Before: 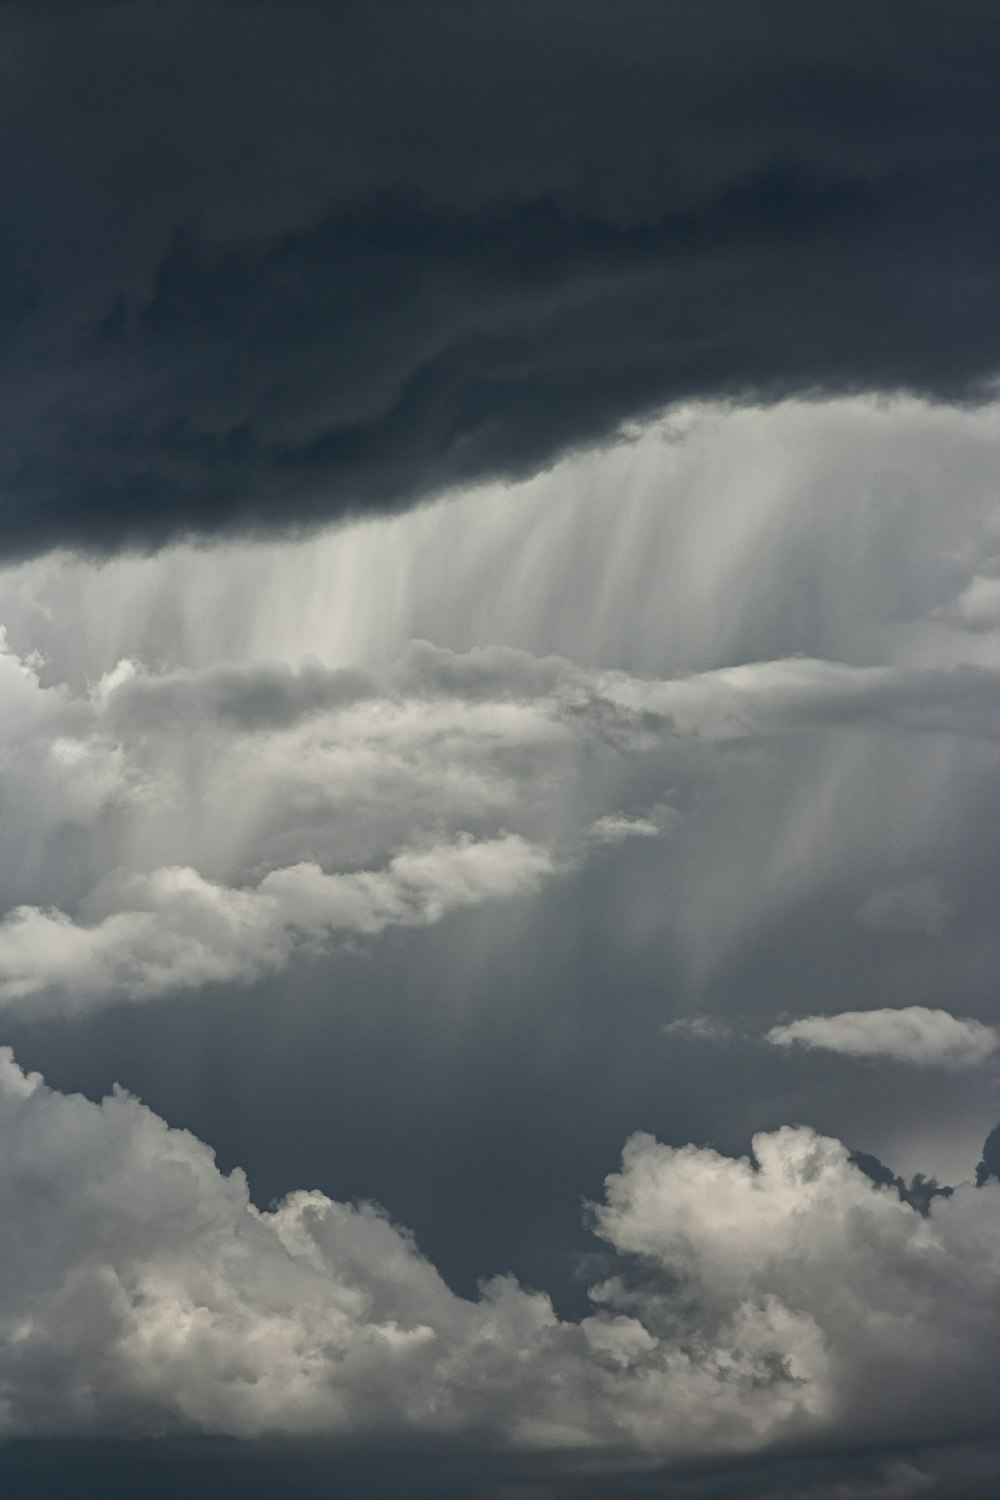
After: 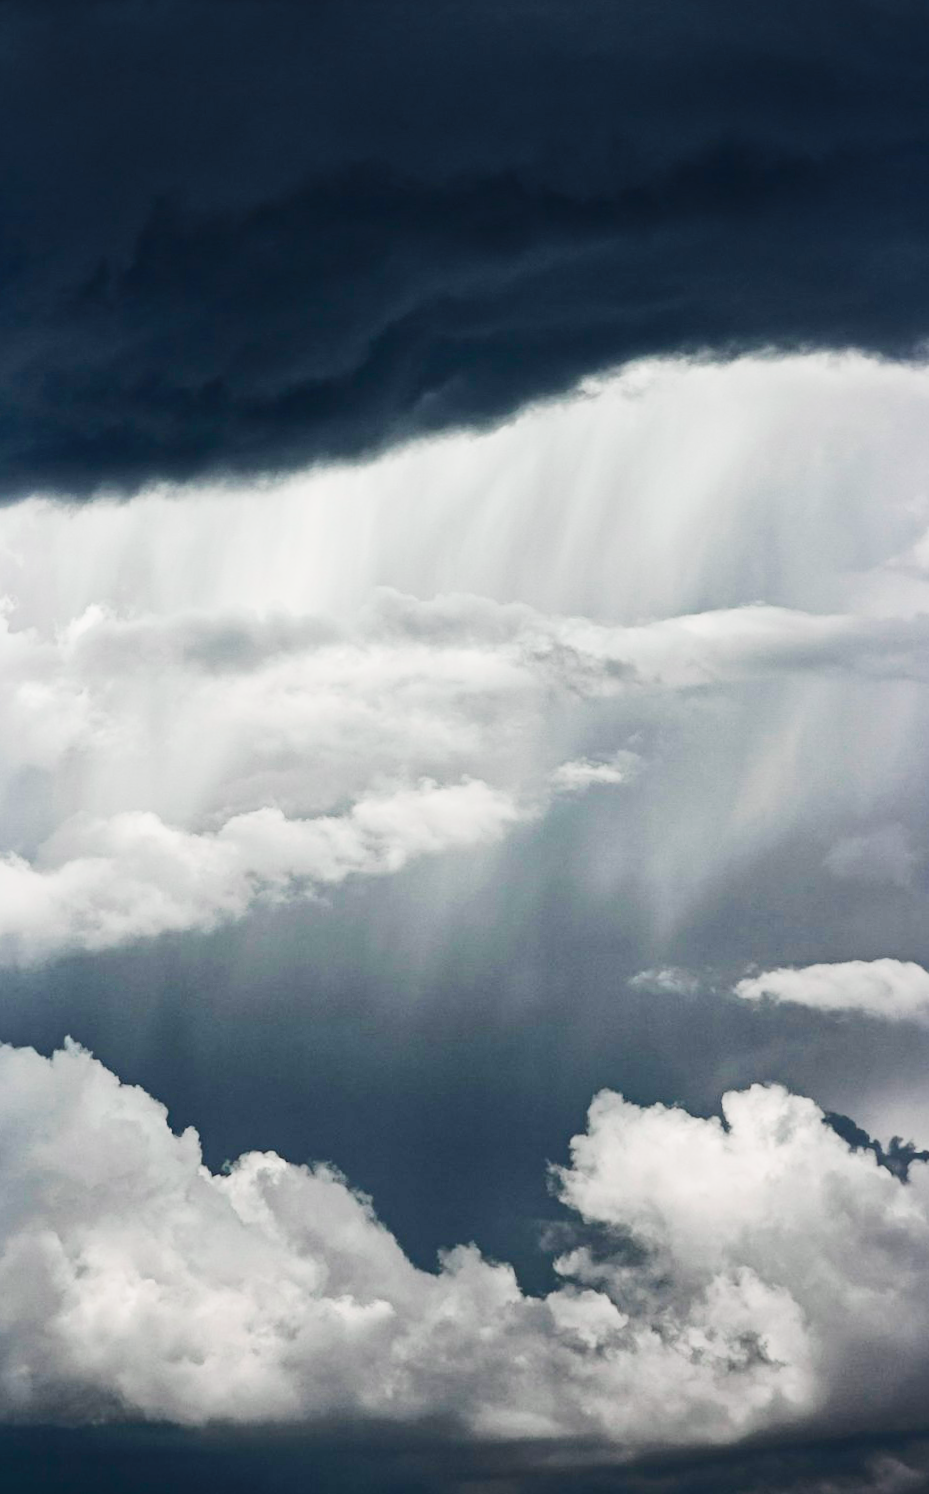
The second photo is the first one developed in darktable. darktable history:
base curve: curves: ch0 [(0, 0) (0.032, 0.025) (0.121, 0.166) (0.206, 0.329) (0.605, 0.79) (1, 1)], preserve colors none
rotate and perspective: rotation 0.215°, lens shift (vertical) -0.139, crop left 0.069, crop right 0.939, crop top 0.002, crop bottom 0.996
tone curve: curves: ch0 [(0, 0.023) (0.103, 0.087) (0.295, 0.297) (0.445, 0.531) (0.553, 0.665) (0.735, 0.843) (0.994, 1)]; ch1 [(0, 0) (0.427, 0.346) (0.456, 0.426) (0.484, 0.483) (0.509, 0.514) (0.535, 0.56) (0.581, 0.632) (0.646, 0.715) (1, 1)]; ch2 [(0, 0) (0.369, 0.388) (0.449, 0.431) (0.501, 0.495) (0.533, 0.518) (0.572, 0.612) (0.677, 0.752) (1, 1)], color space Lab, independent channels, preserve colors none
tone equalizer: on, module defaults
